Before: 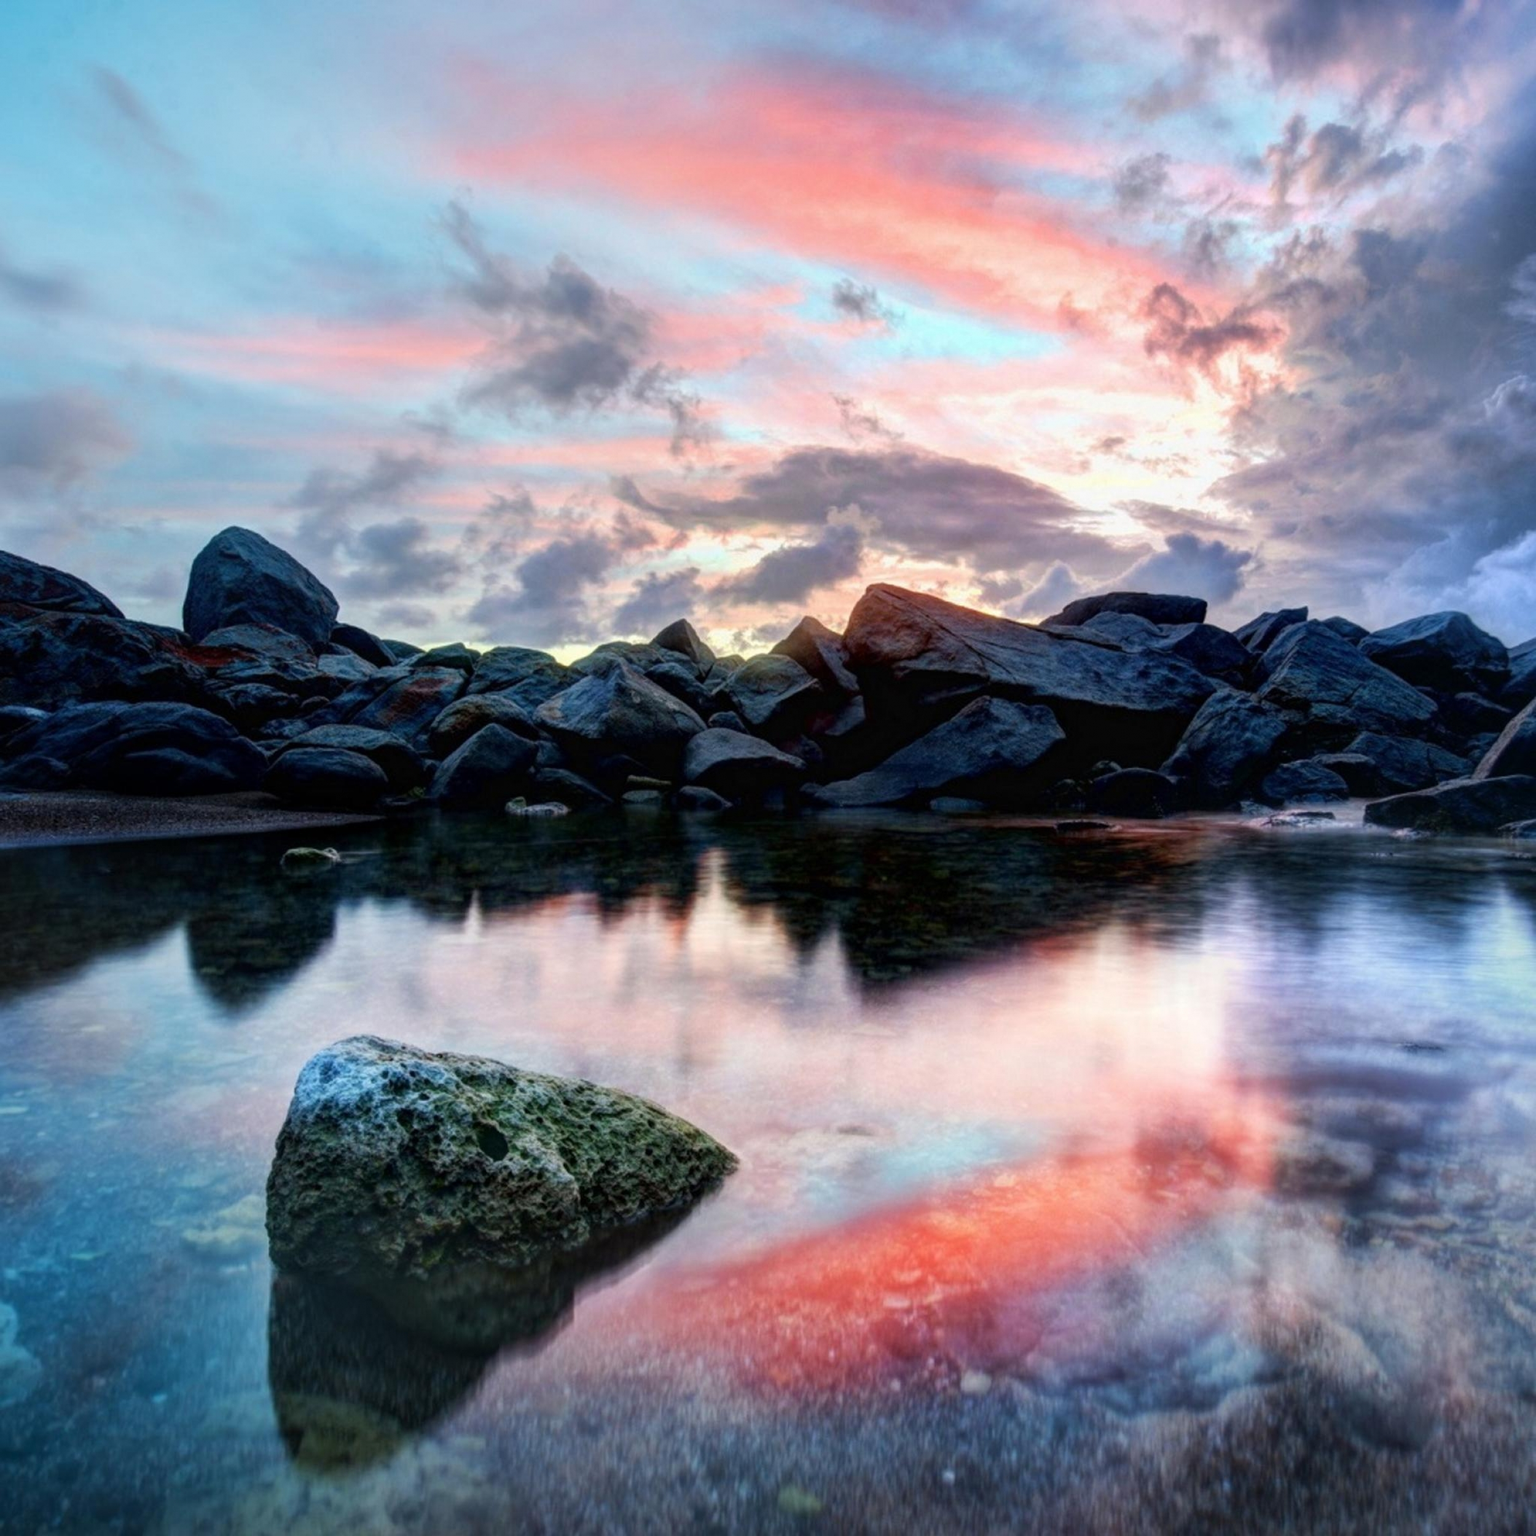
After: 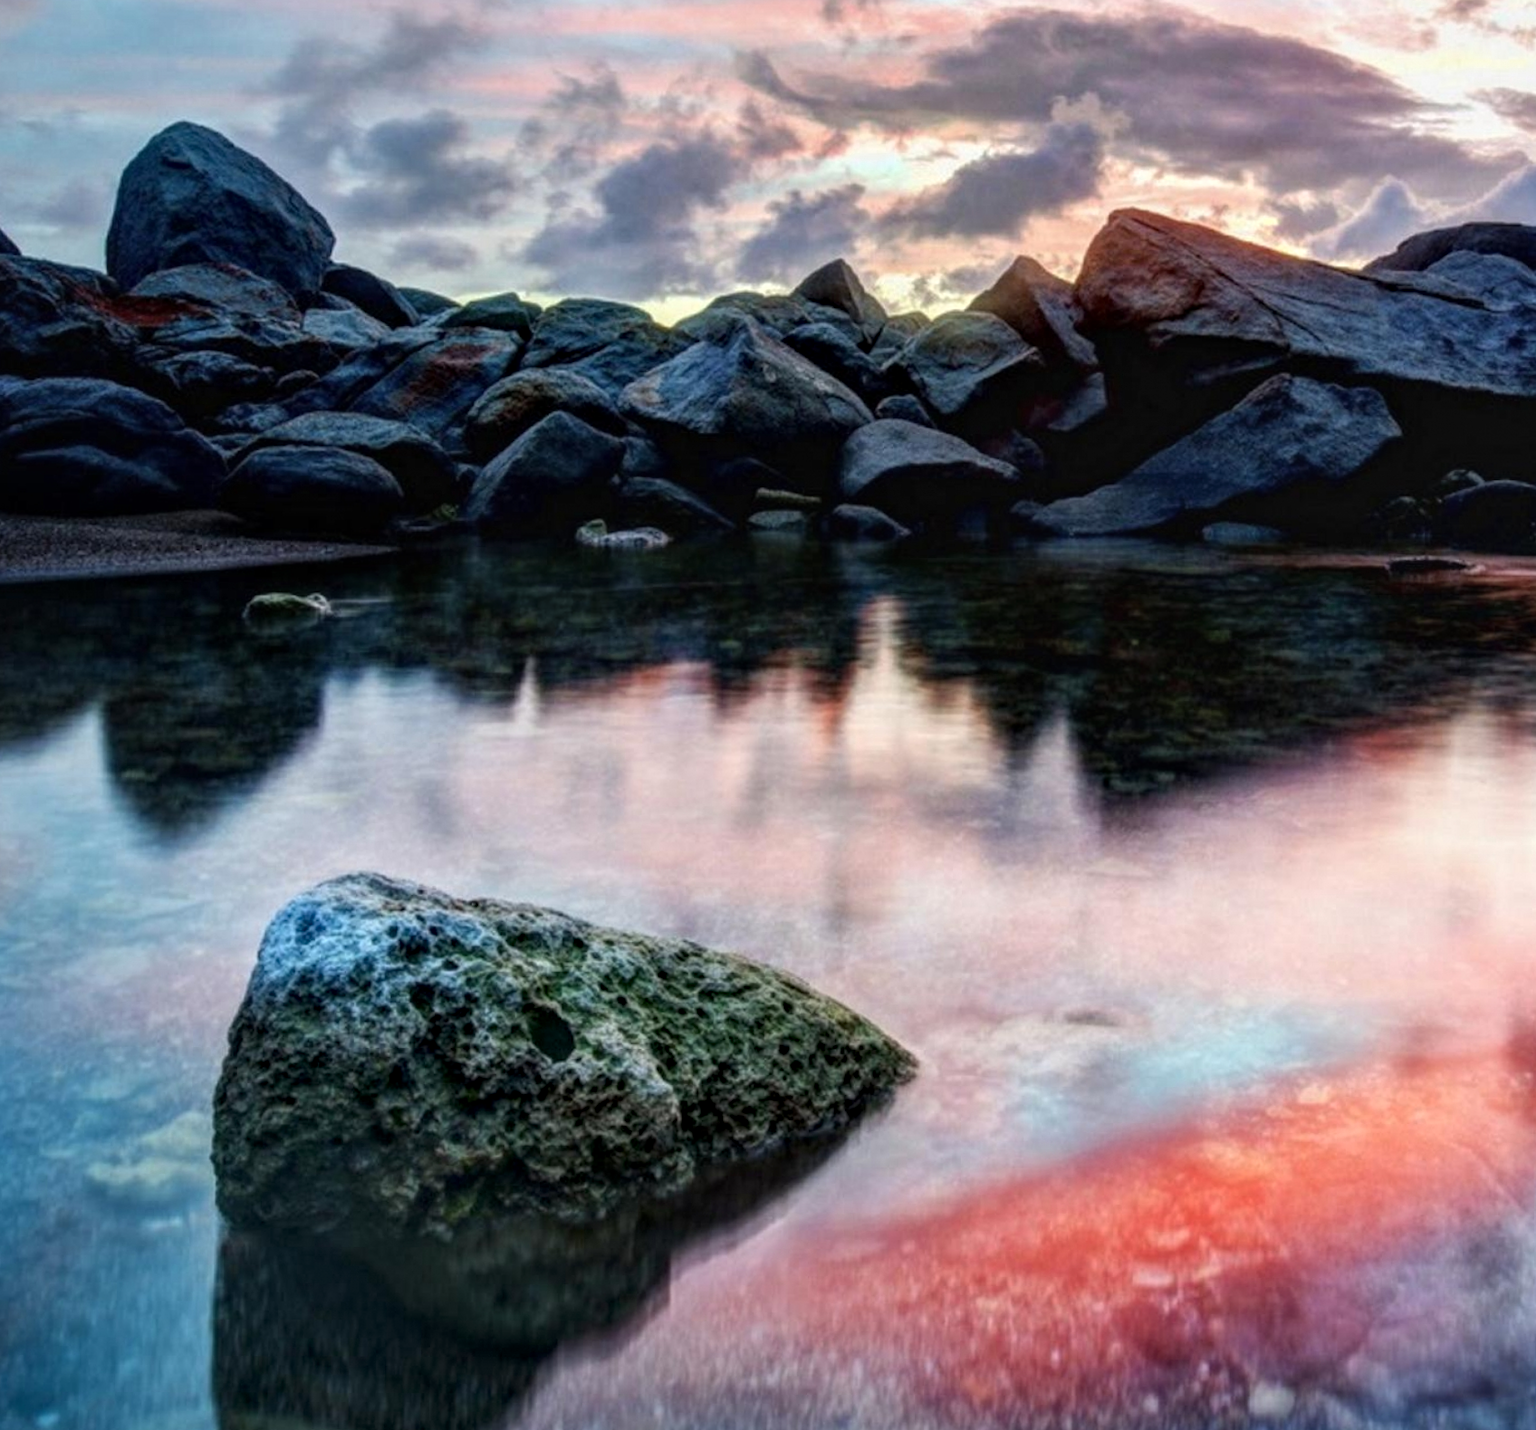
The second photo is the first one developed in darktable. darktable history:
local contrast: detail 130%
rotate and perspective: rotation 0.226°, lens shift (vertical) -0.042, crop left 0.023, crop right 0.982, crop top 0.006, crop bottom 0.994
crop: left 6.488%, top 27.668%, right 24.183%, bottom 8.656%
